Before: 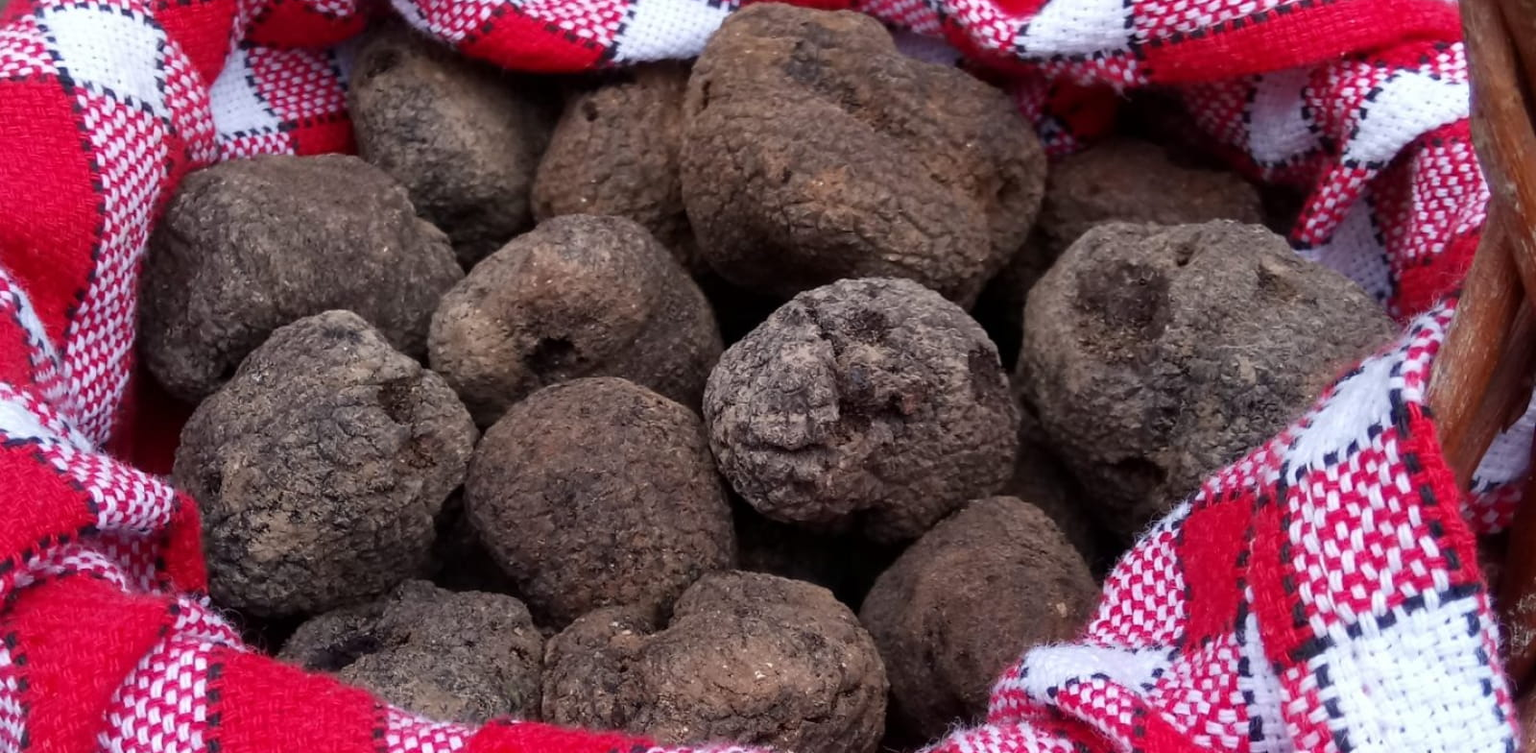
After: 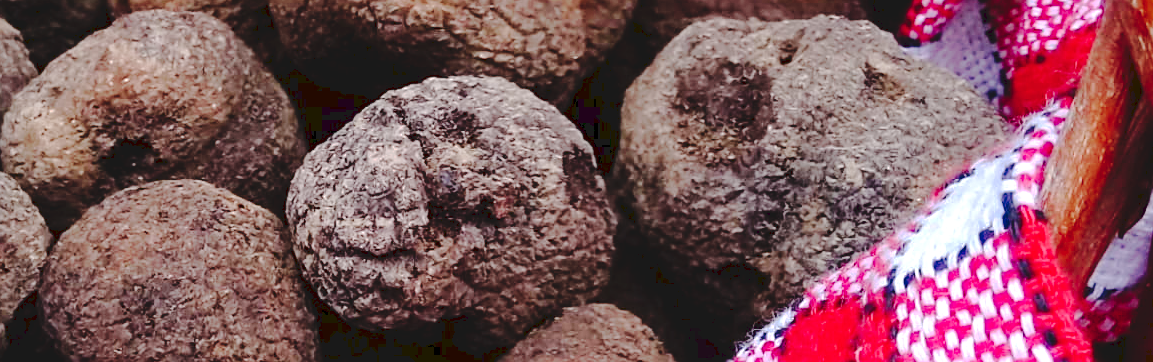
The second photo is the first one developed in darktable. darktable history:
exposure: exposure 0.489 EV, compensate exposure bias true, compensate highlight preservation false
crop and rotate: left 27.88%, top 27.335%, bottom 26.406%
sharpen: on, module defaults
tone curve: curves: ch0 [(0, 0) (0.003, 0.089) (0.011, 0.089) (0.025, 0.088) (0.044, 0.089) (0.069, 0.094) (0.1, 0.108) (0.136, 0.119) (0.177, 0.147) (0.224, 0.204) (0.277, 0.28) (0.335, 0.389) (0.399, 0.486) (0.468, 0.588) (0.543, 0.647) (0.623, 0.705) (0.709, 0.759) (0.801, 0.815) (0.898, 0.873) (1, 1)], preserve colors none
contrast brightness saturation: contrast 0.044, saturation 0.158
